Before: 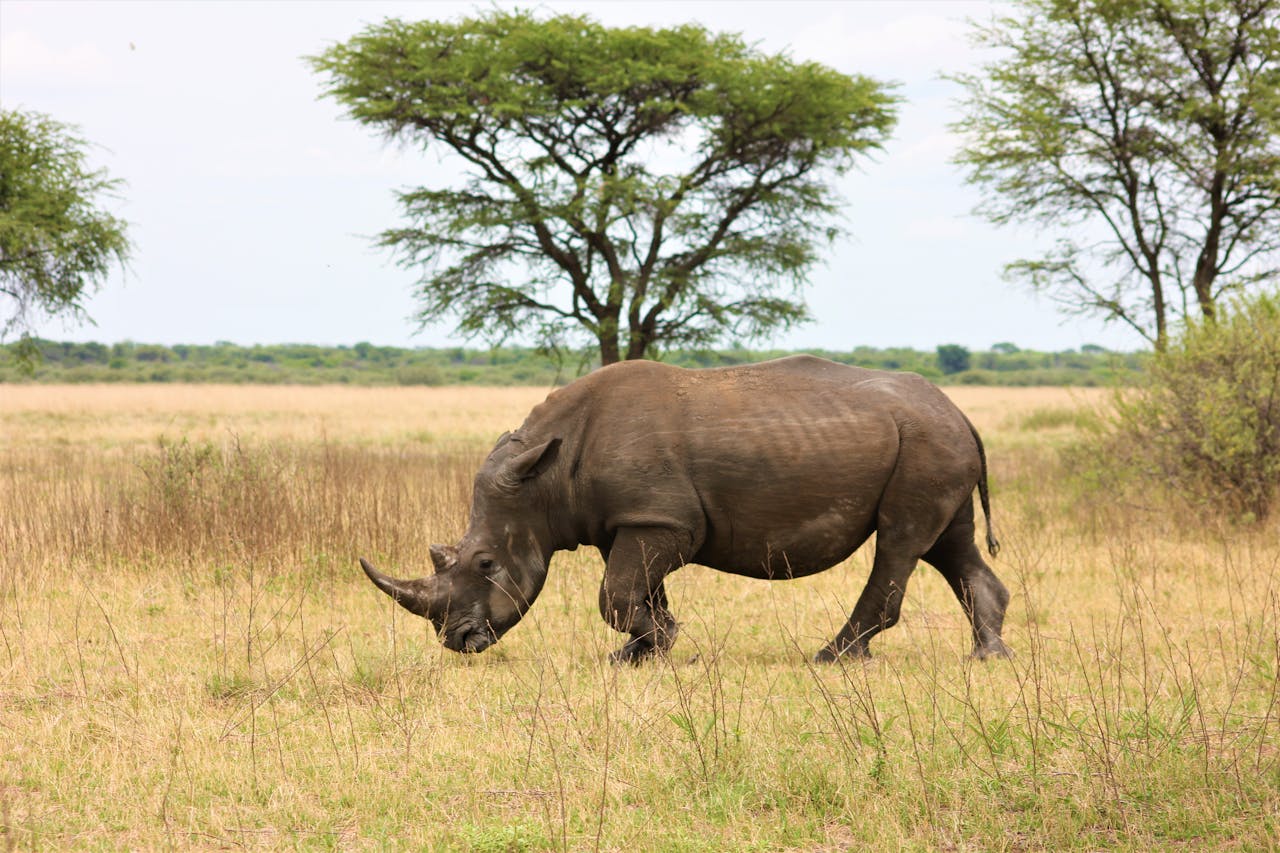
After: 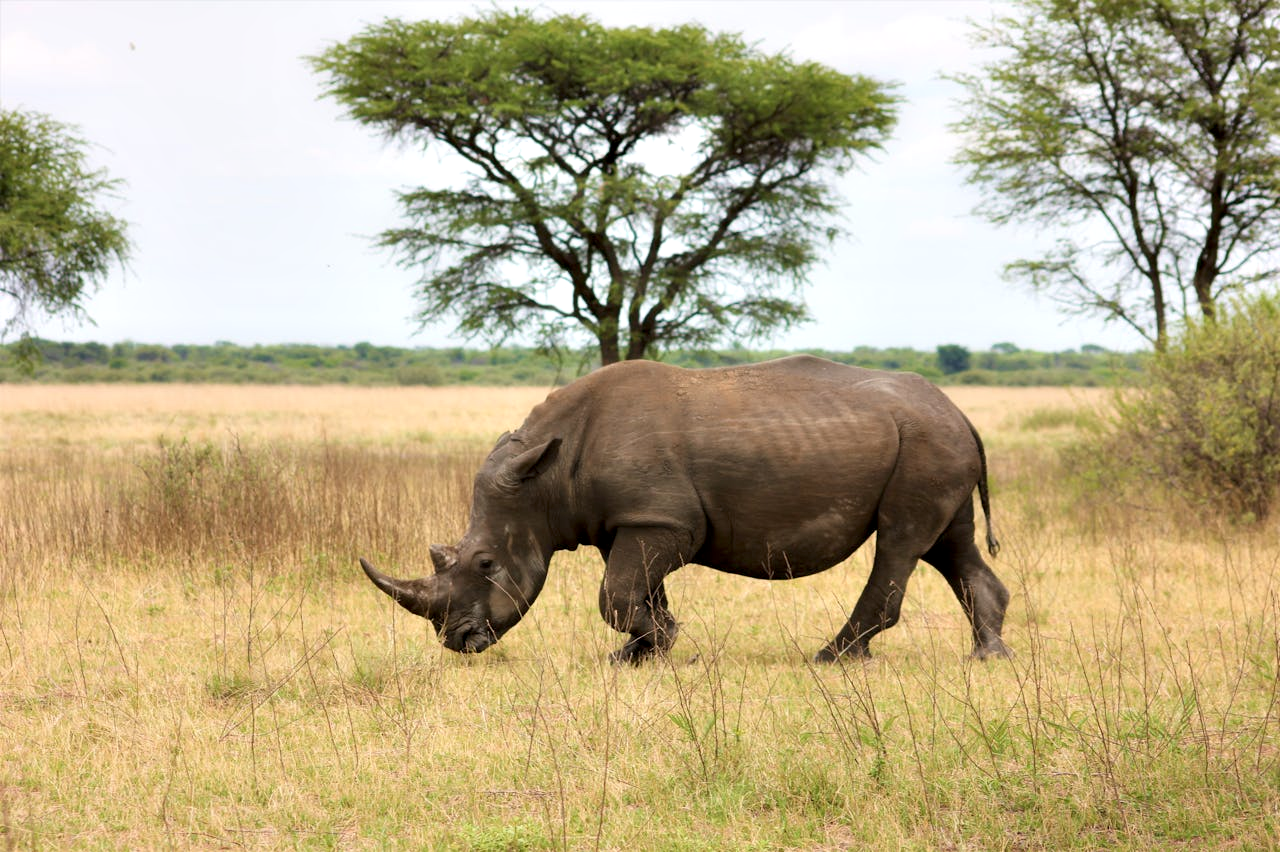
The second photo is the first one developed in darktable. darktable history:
contrast equalizer: y [[0.579, 0.58, 0.505, 0.5, 0.5, 0.5], [0.5 ×6], [0.5 ×6], [0 ×6], [0 ×6]]
crop: bottom 0.071%
